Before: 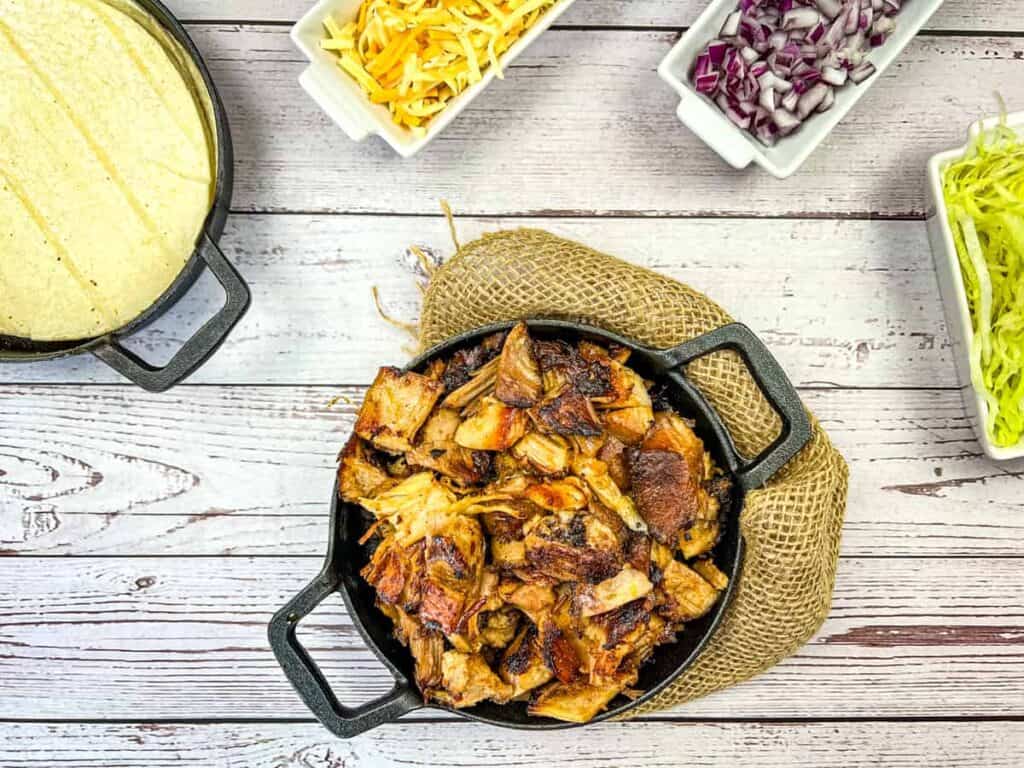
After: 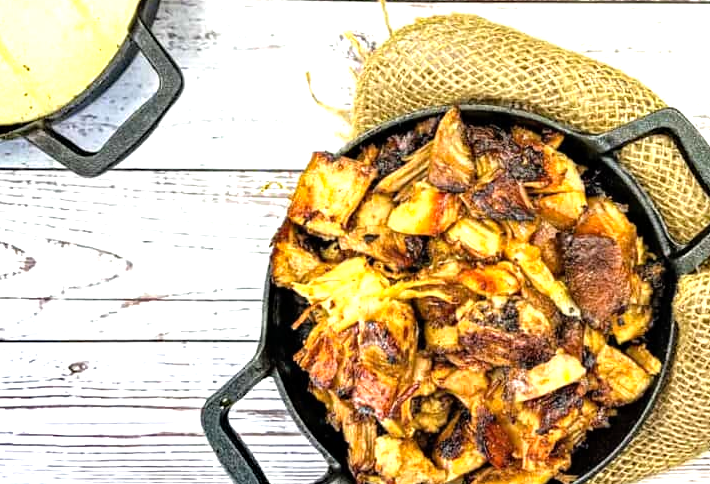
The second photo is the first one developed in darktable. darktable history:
crop: left 6.599%, top 28.102%, right 23.977%, bottom 8.85%
haze removal: adaptive false
tone equalizer: -8 EV -0.783 EV, -7 EV -0.695 EV, -6 EV -0.618 EV, -5 EV -0.391 EV, -3 EV 0.389 EV, -2 EV 0.6 EV, -1 EV 0.693 EV, +0 EV 0.755 EV
